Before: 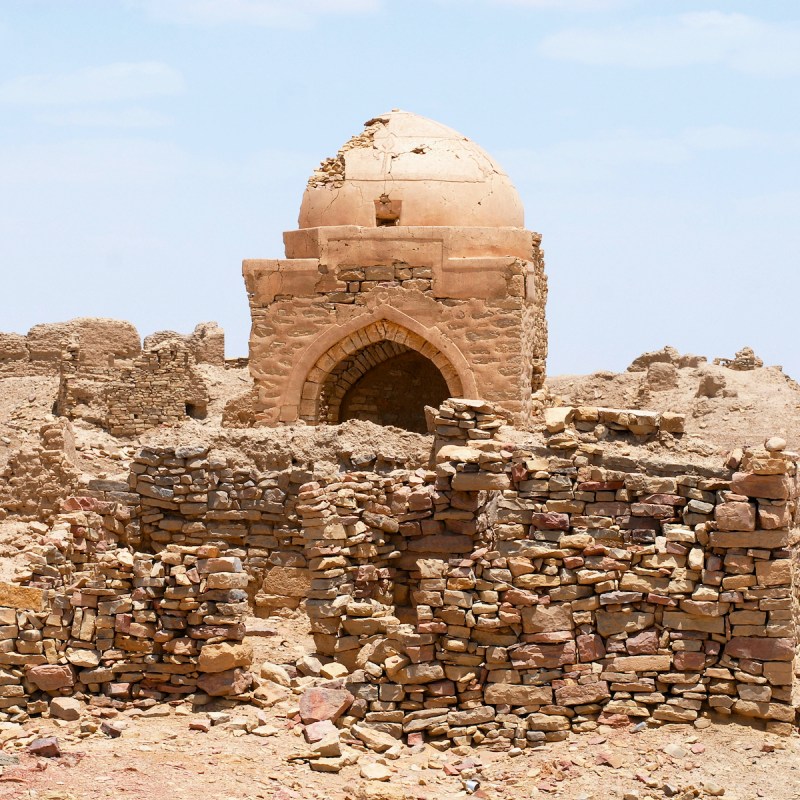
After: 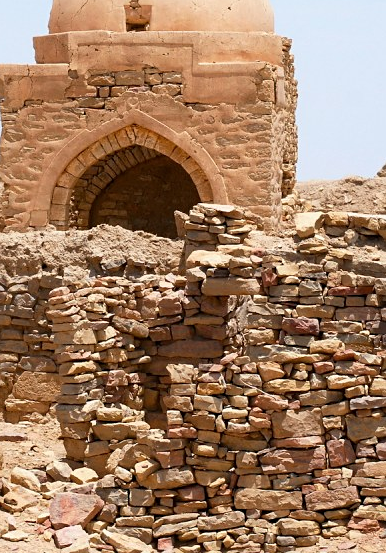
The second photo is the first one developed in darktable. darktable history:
crop: left 31.305%, top 24.478%, right 20.438%, bottom 6.355%
sharpen: amount 0.211
